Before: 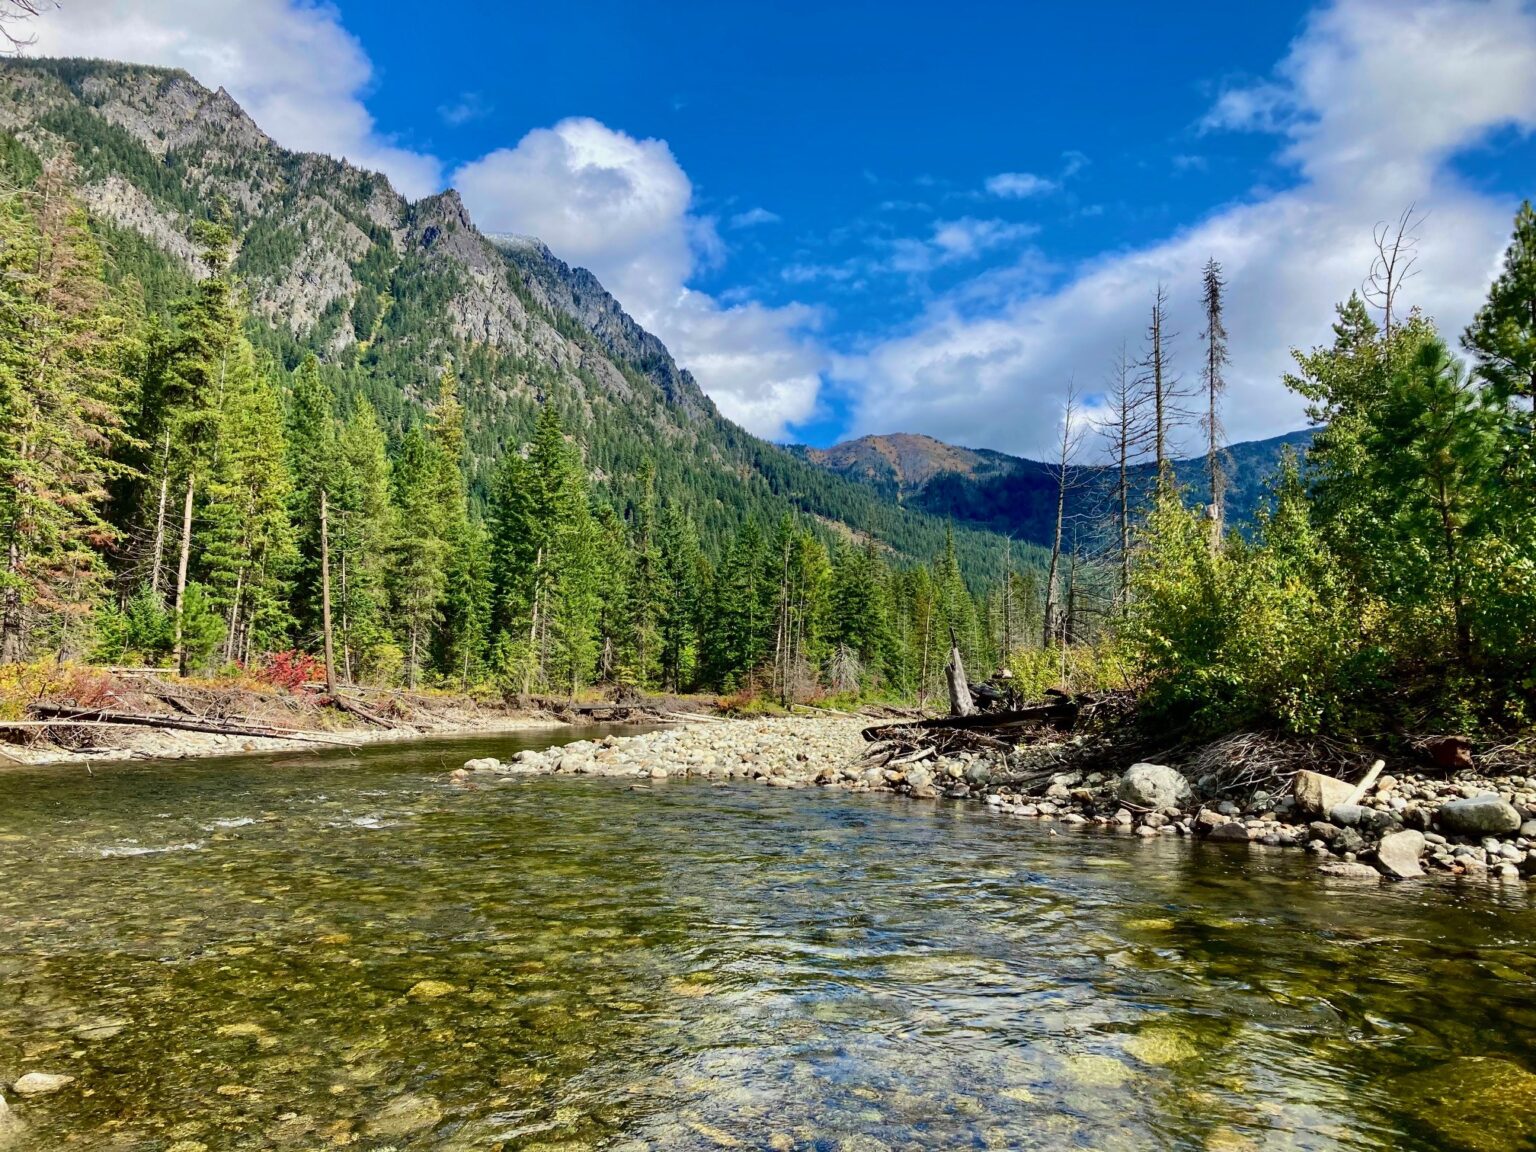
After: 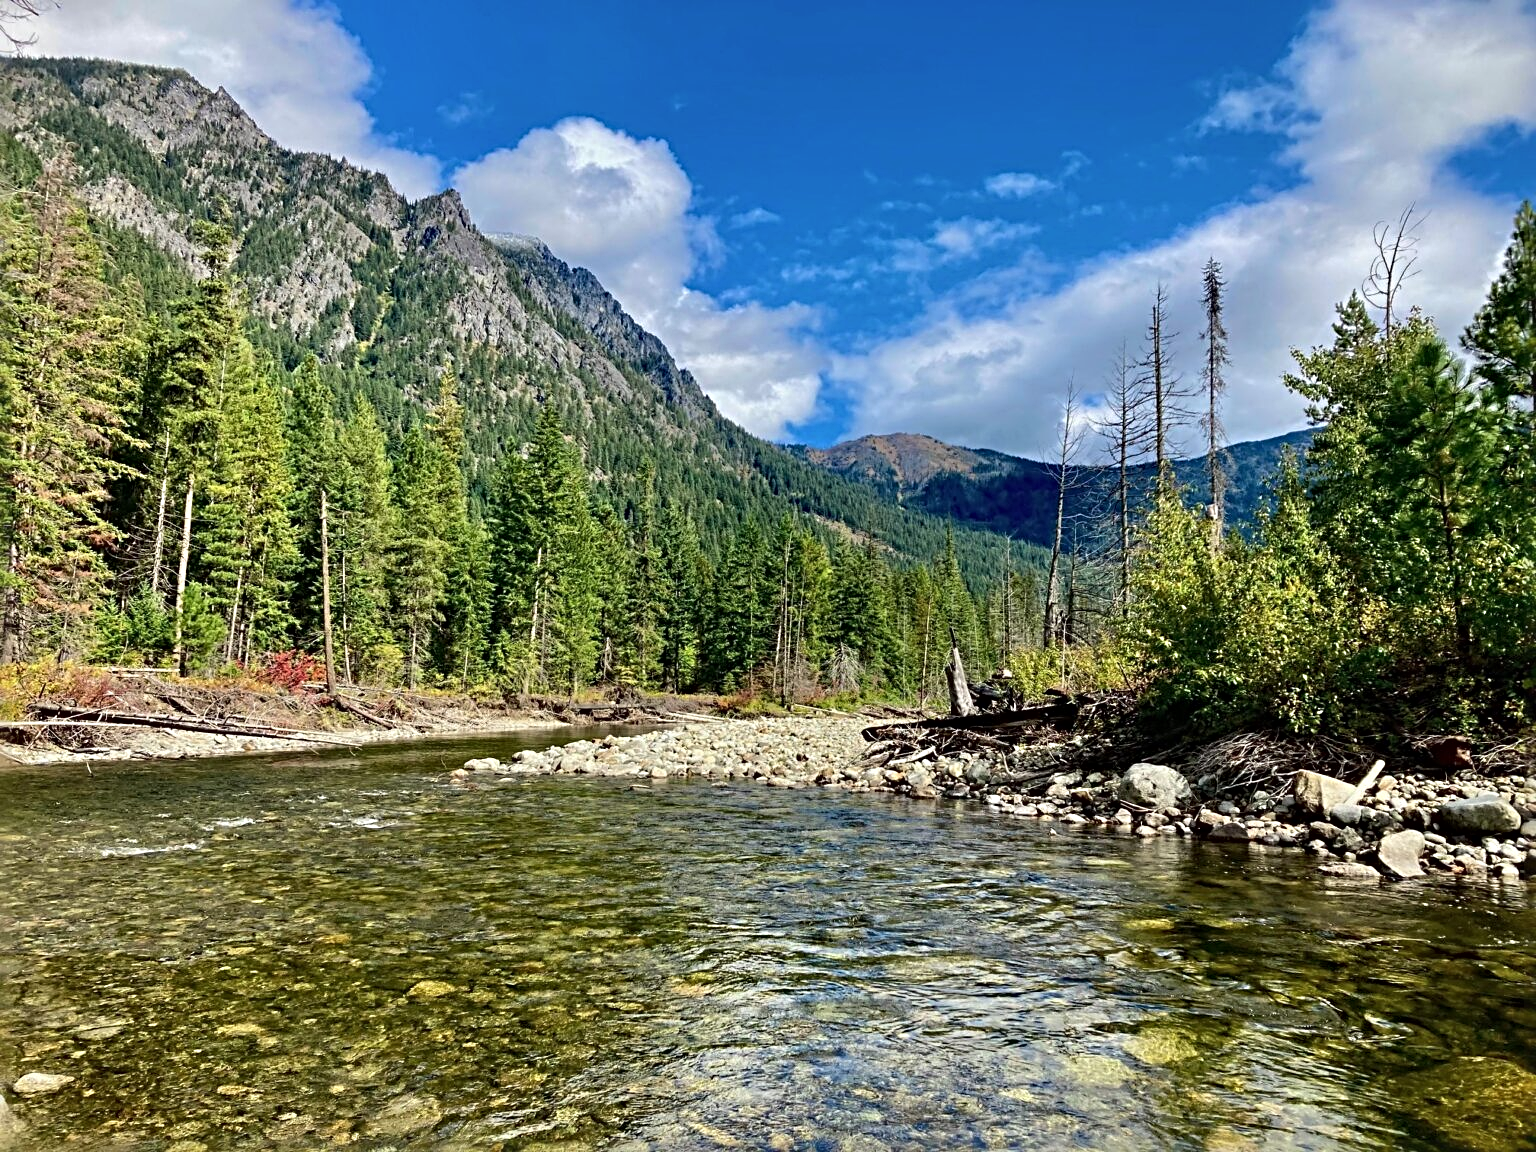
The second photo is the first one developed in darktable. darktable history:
contrast brightness saturation: contrast 0.01, saturation -0.05
sharpen: radius 4.883
